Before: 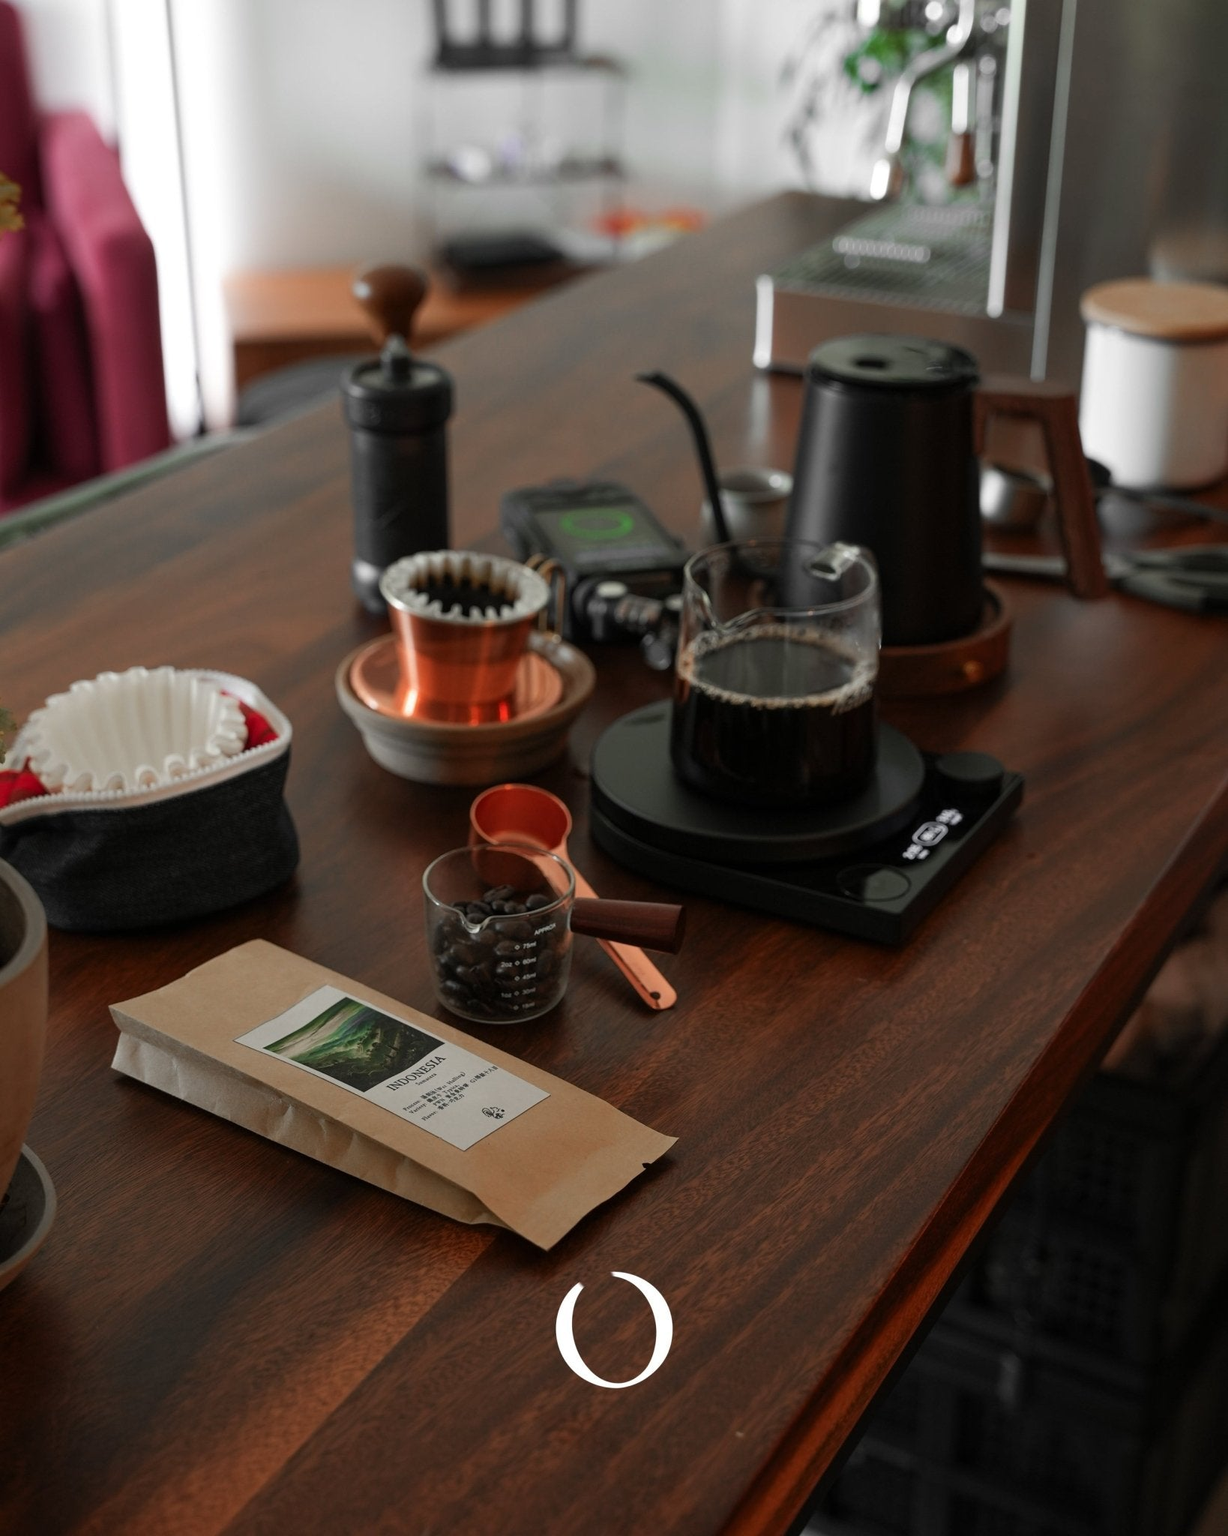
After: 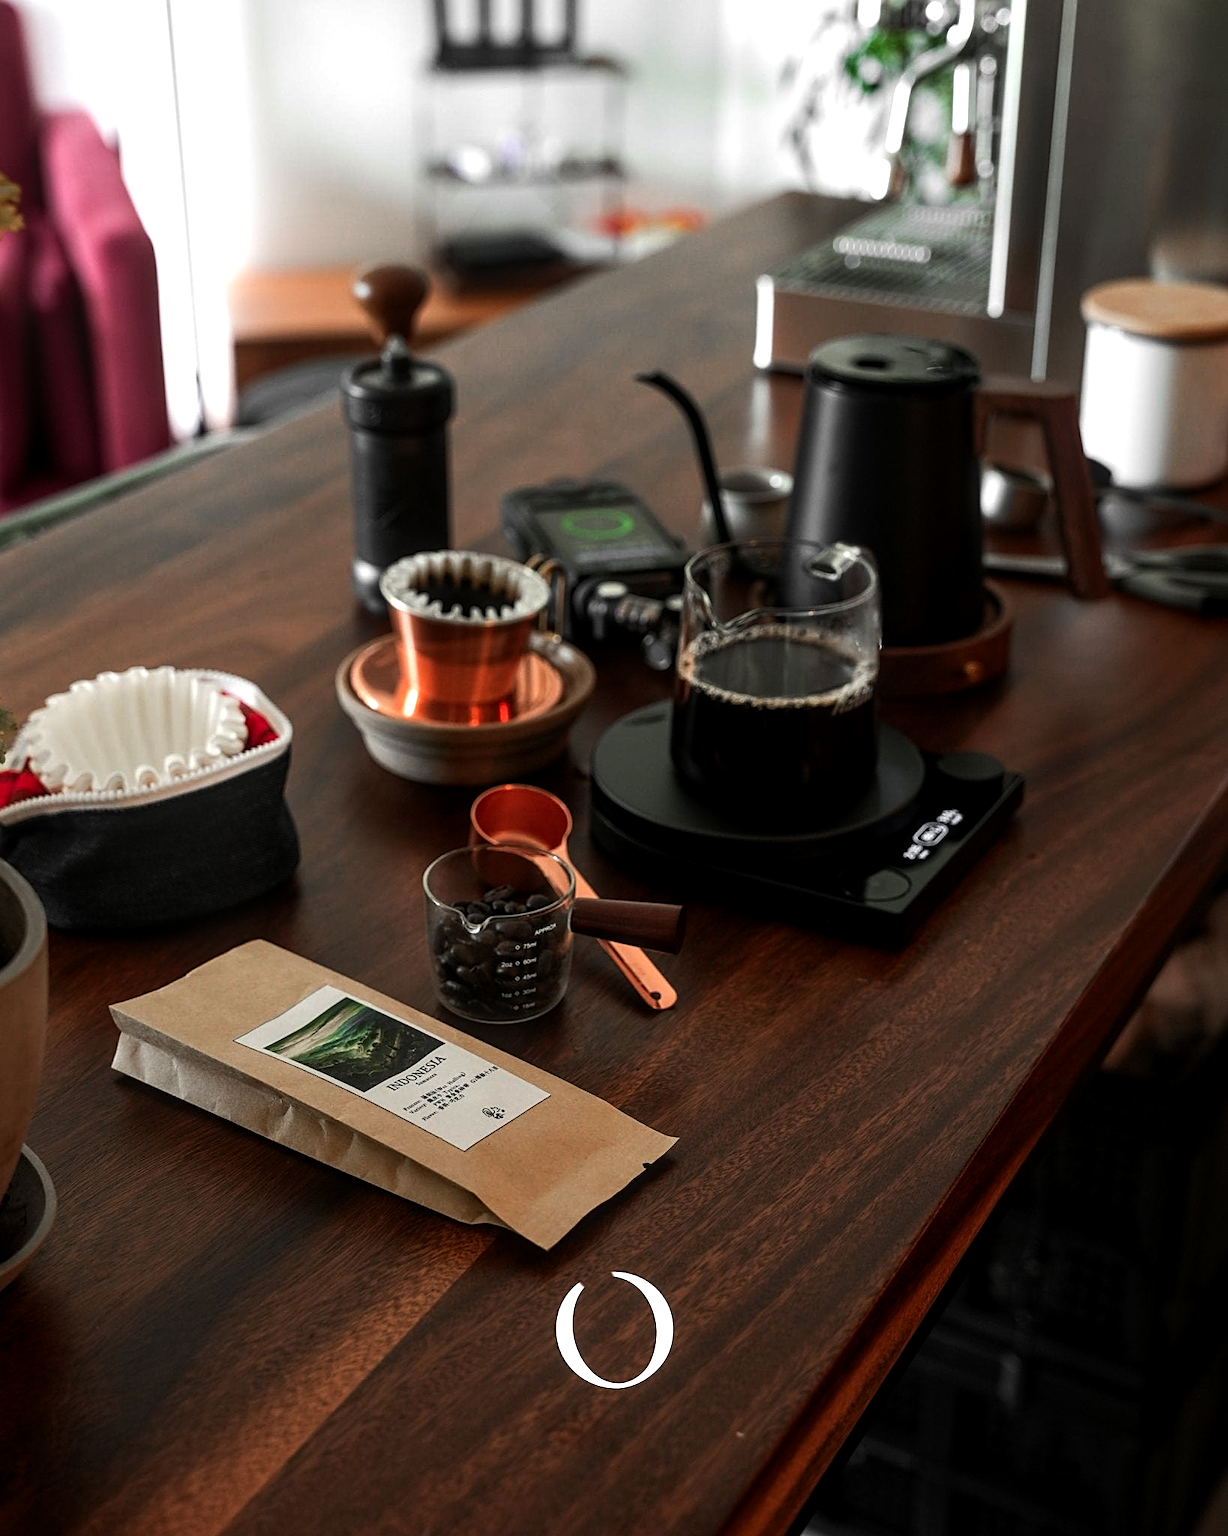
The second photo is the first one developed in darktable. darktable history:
contrast brightness saturation: saturation 0.1
tone equalizer: -8 EV -0.75 EV, -7 EV -0.7 EV, -6 EV -0.6 EV, -5 EV -0.4 EV, -3 EV 0.4 EV, -2 EV 0.6 EV, -1 EV 0.7 EV, +0 EV 0.75 EV, edges refinement/feathering 500, mask exposure compensation -1.57 EV, preserve details no
sharpen: amount 0.478
local contrast: on, module defaults
